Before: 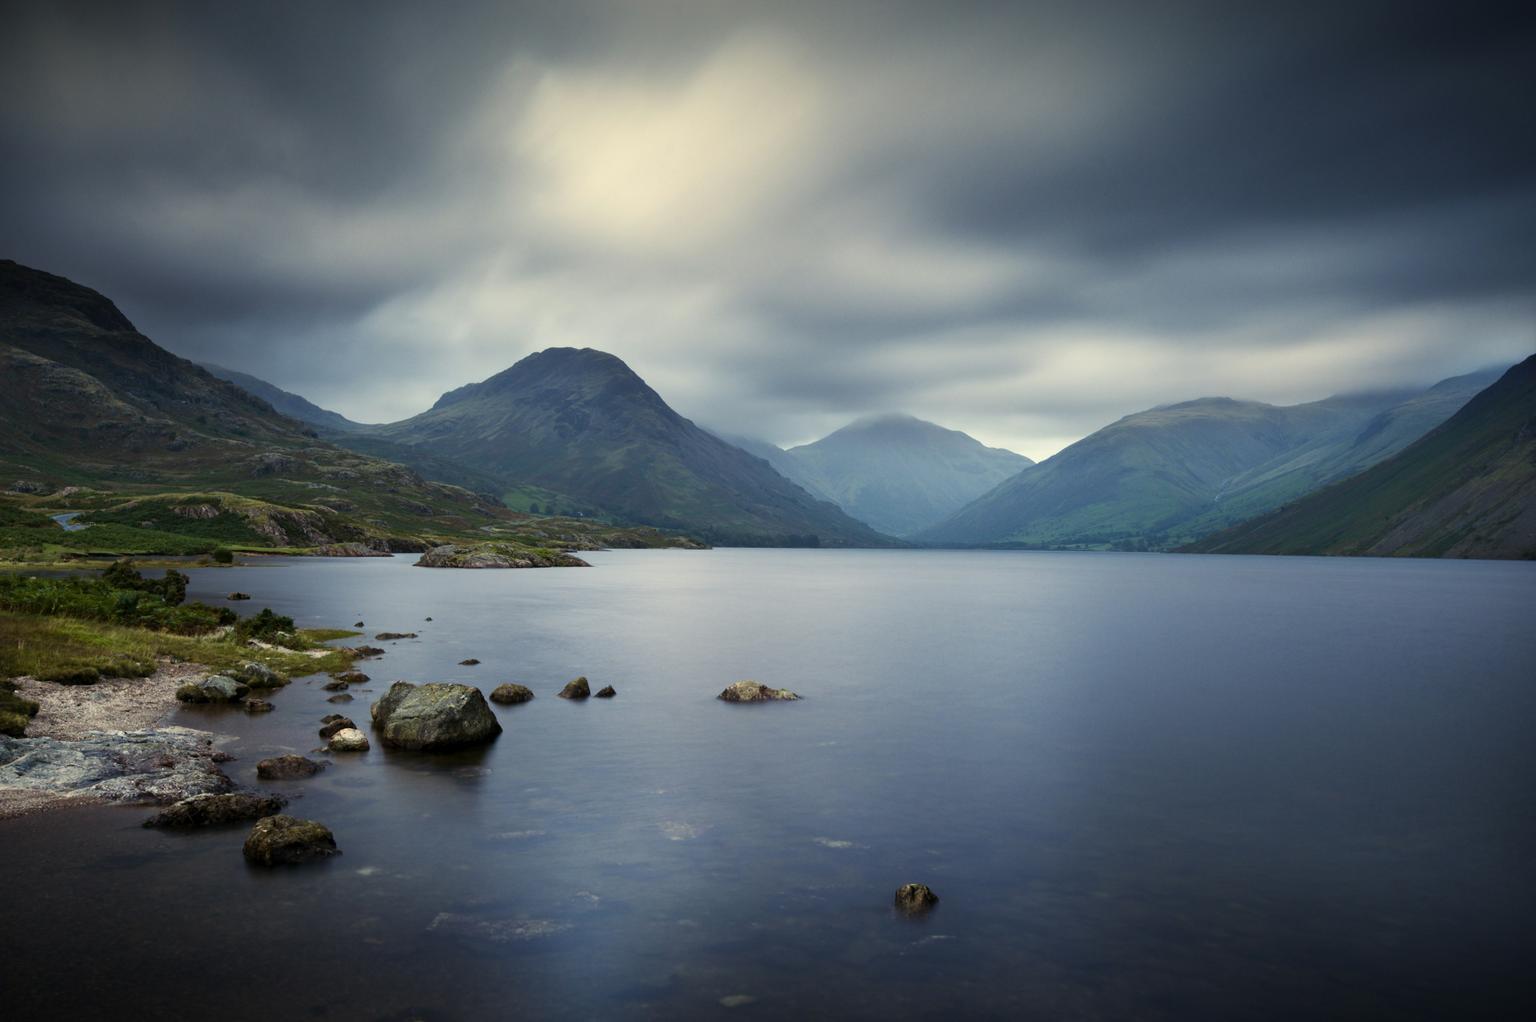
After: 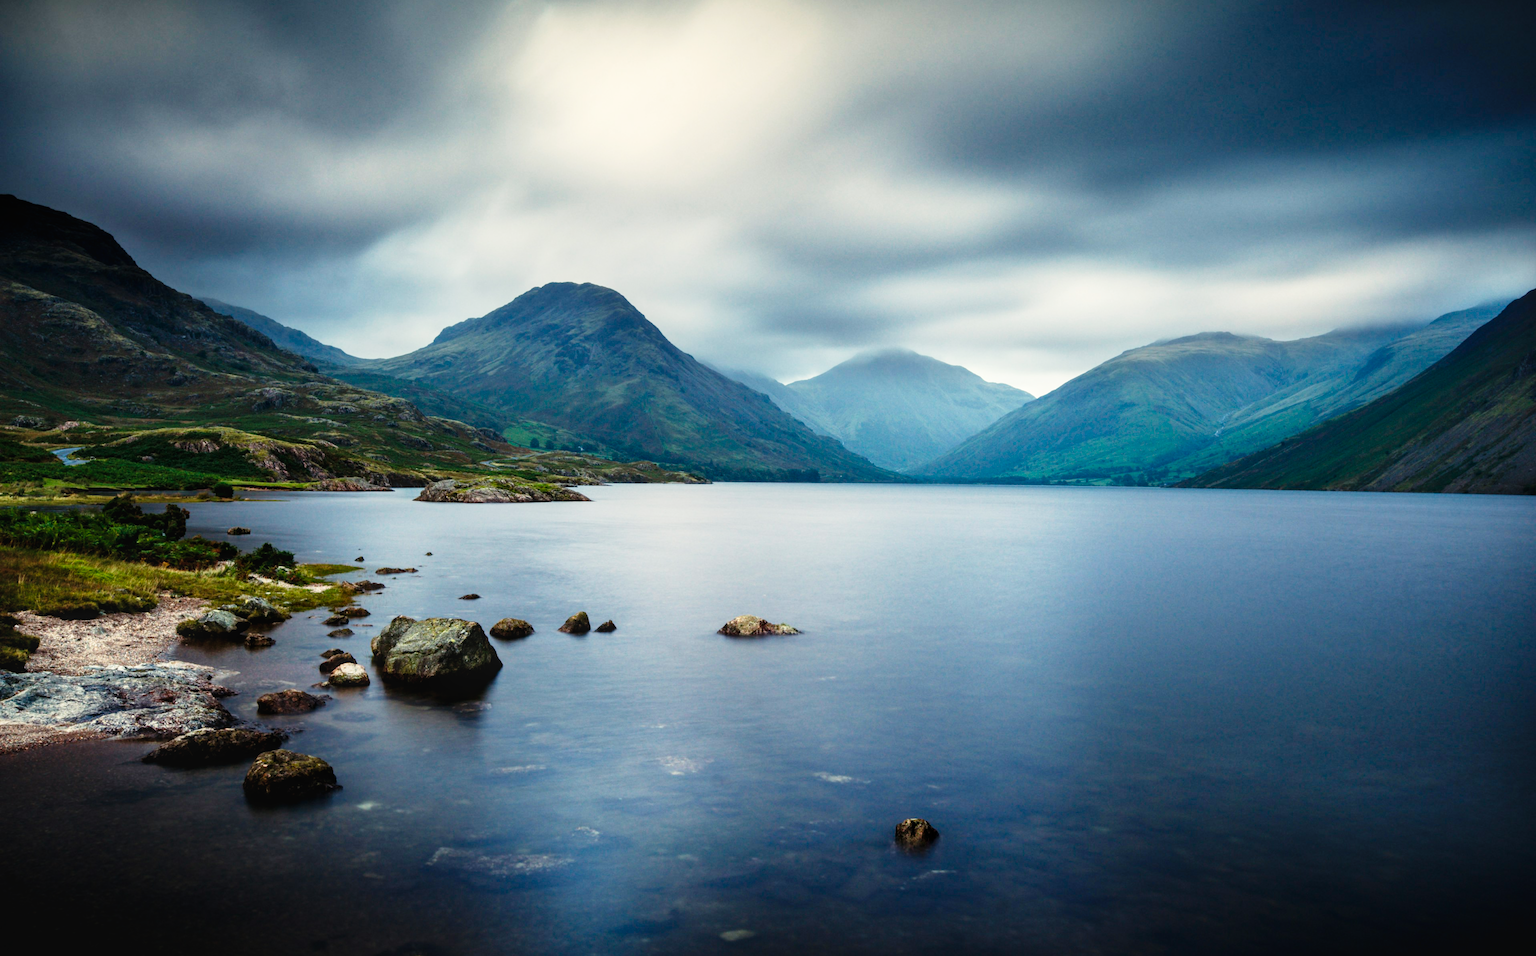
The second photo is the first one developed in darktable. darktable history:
crop and rotate: top 6.44%
tone curve: curves: ch0 [(0.003, 0.032) (0.037, 0.037) (0.149, 0.117) (0.297, 0.318) (0.41, 0.48) (0.541, 0.649) (0.722, 0.857) (0.875, 0.946) (1, 0.98)]; ch1 [(0, 0) (0.305, 0.325) (0.453, 0.437) (0.482, 0.474) (0.501, 0.498) (0.506, 0.503) (0.559, 0.576) (0.6, 0.635) (0.656, 0.707) (1, 1)]; ch2 [(0, 0) (0.323, 0.277) (0.408, 0.399) (0.45, 0.48) (0.499, 0.502) (0.515, 0.532) (0.573, 0.602) (0.653, 0.675) (0.75, 0.756) (1, 1)], preserve colors none
local contrast: on, module defaults
